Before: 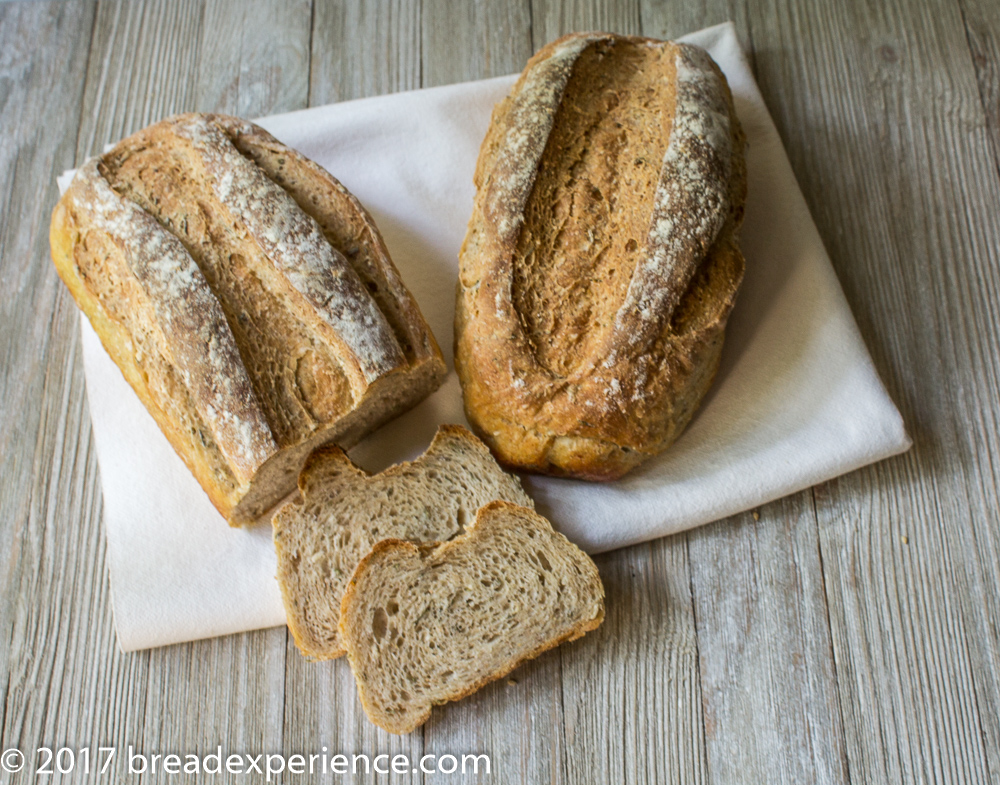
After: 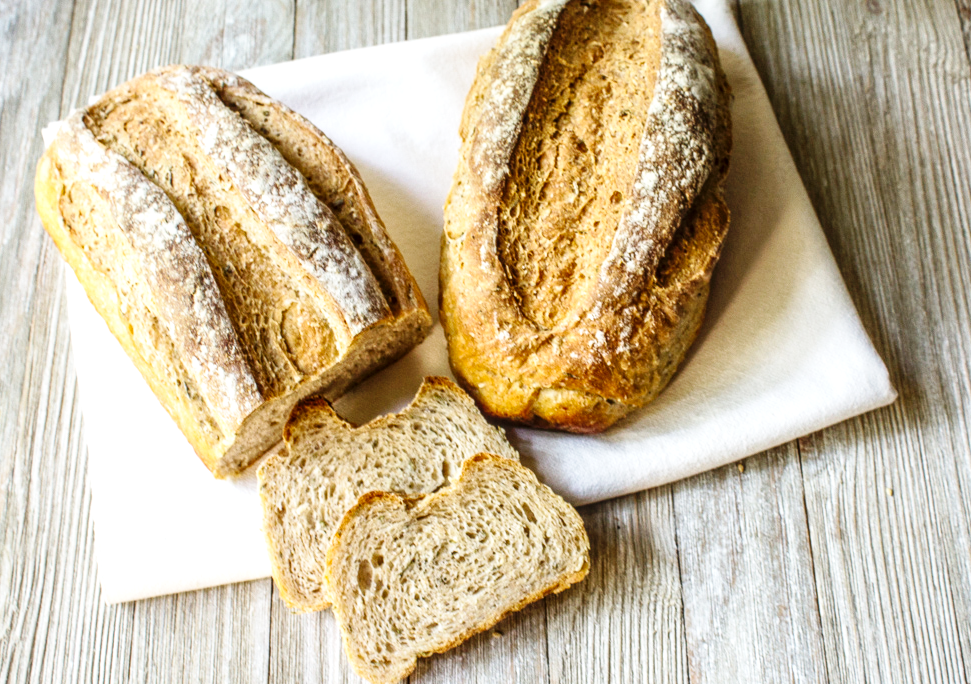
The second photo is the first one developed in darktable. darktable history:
base curve: curves: ch0 [(0, 0) (0.036, 0.025) (0.121, 0.166) (0.206, 0.329) (0.605, 0.79) (1, 1)], preserve colors none
local contrast: on, module defaults
exposure: black level correction -0.002, exposure 0.54 EV, compensate highlight preservation false
crop: left 1.507%, top 6.147%, right 1.379%, bottom 6.637%
